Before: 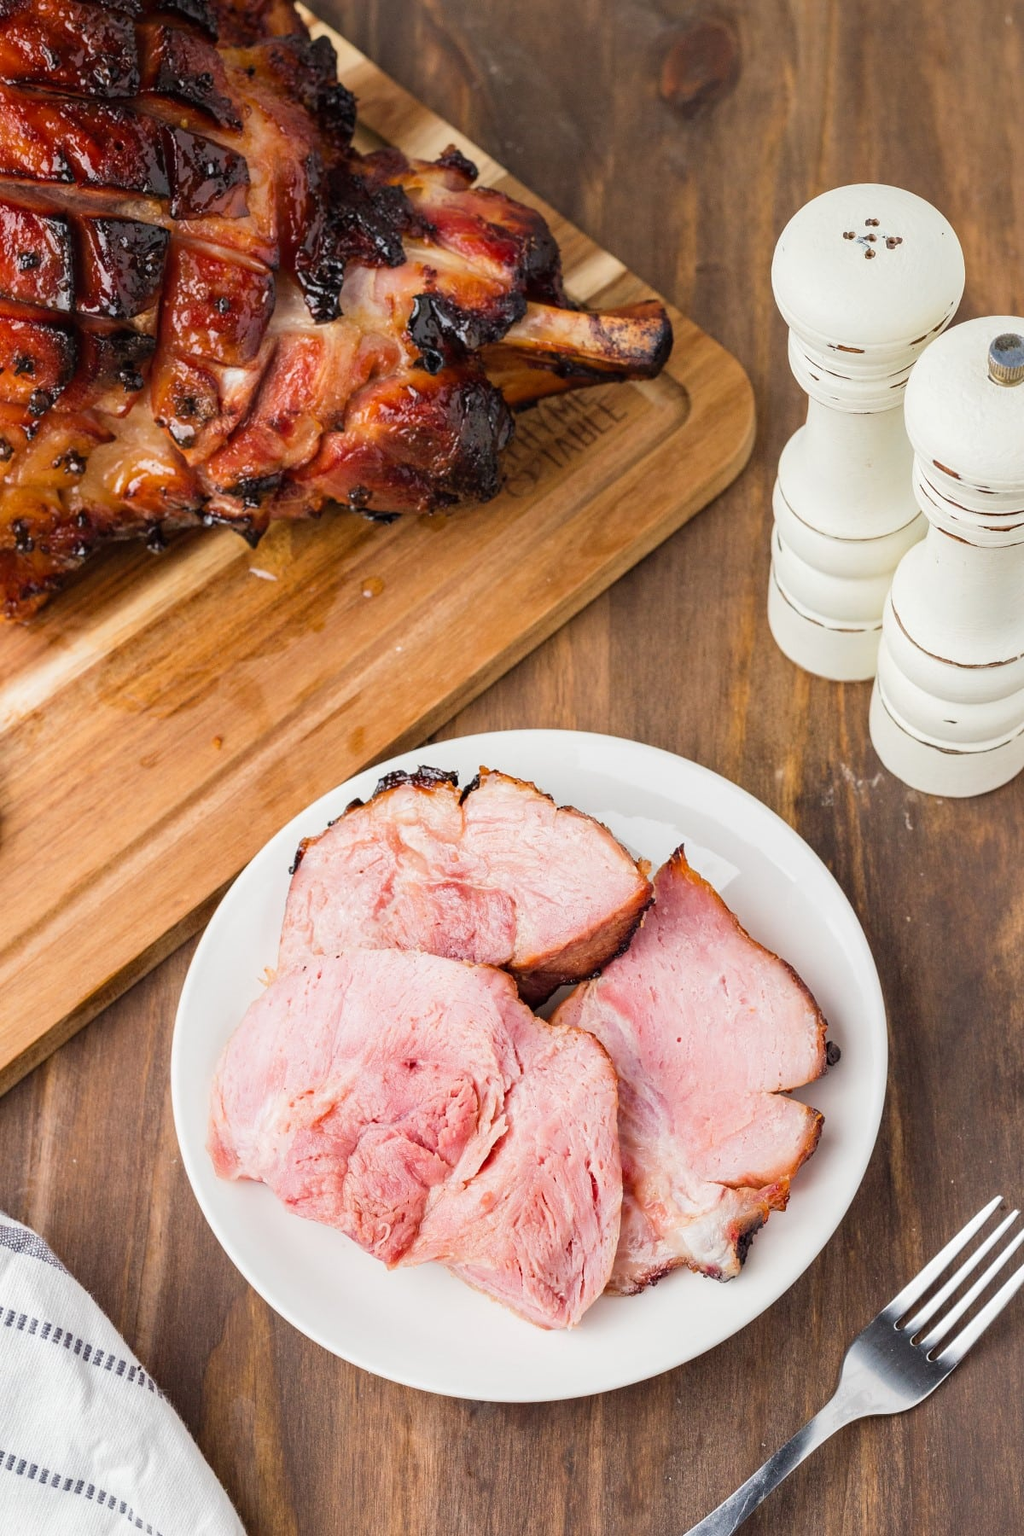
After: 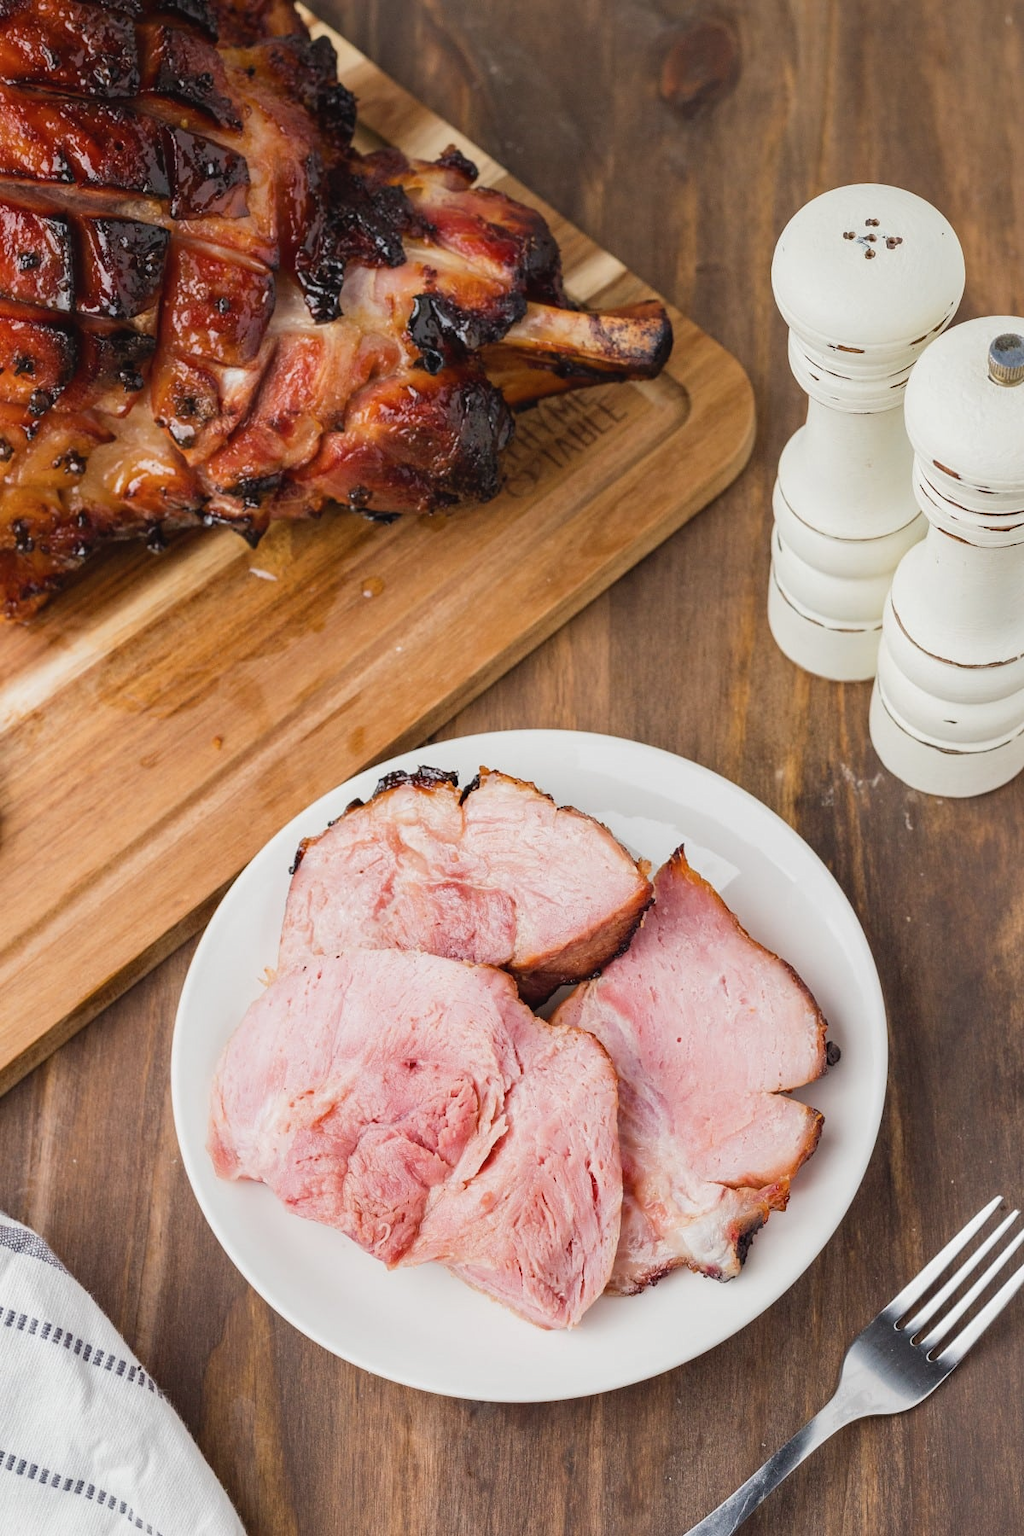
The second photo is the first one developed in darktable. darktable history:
contrast brightness saturation: contrast -0.069, brightness -0.04, saturation -0.108
